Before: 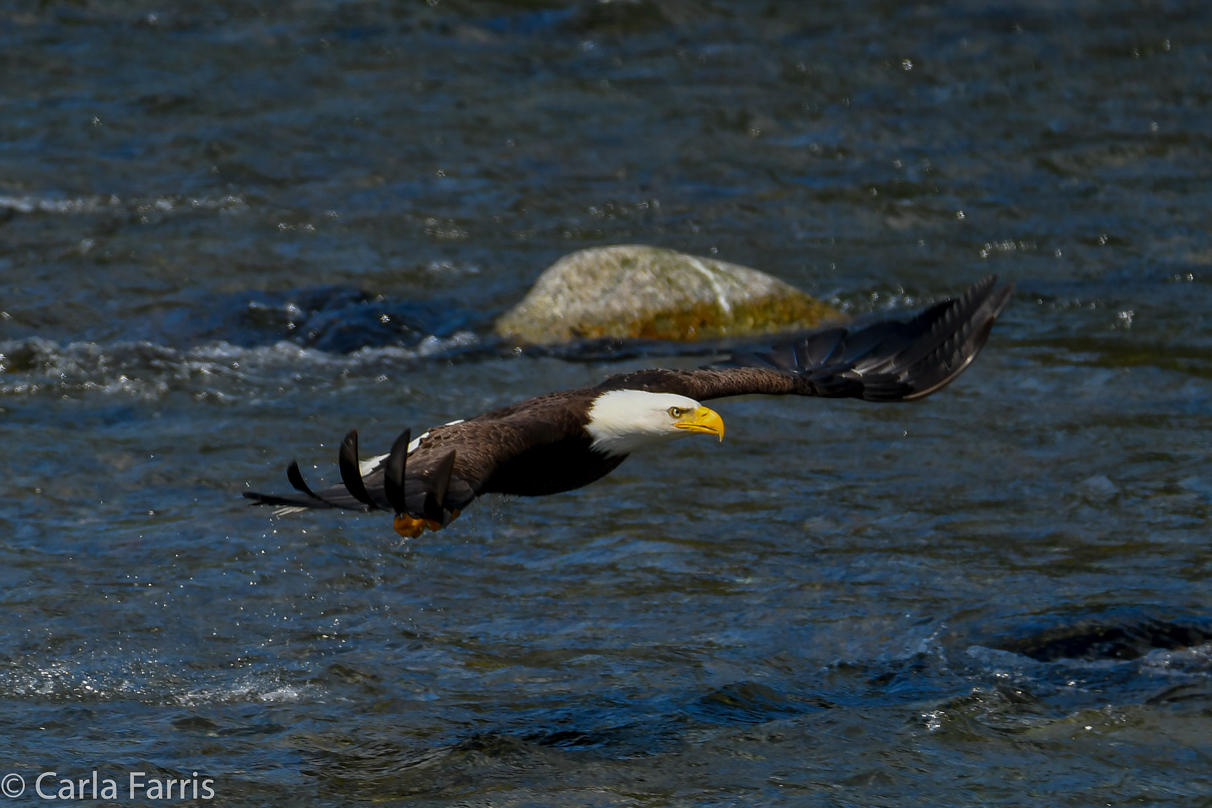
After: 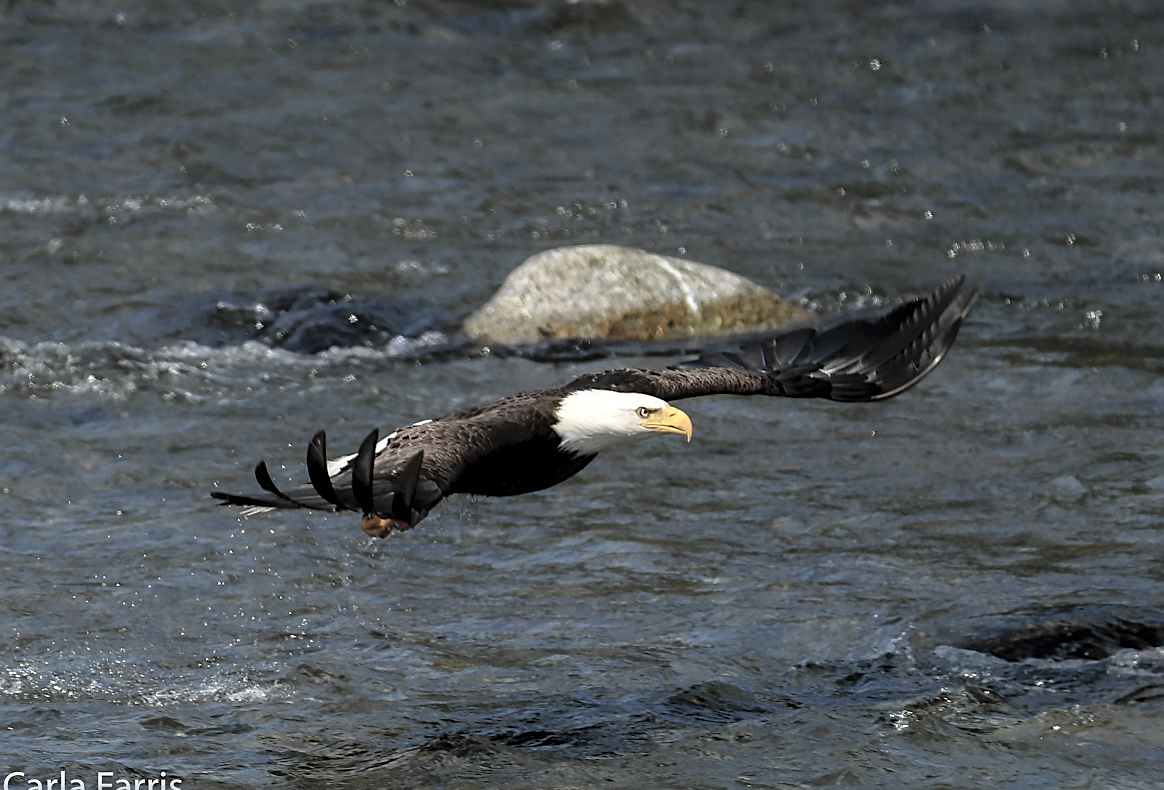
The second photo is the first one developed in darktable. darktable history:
tone equalizer: -8 EV -0.725 EV, -7 EV -0.705 EV, -6 EV -0.639 EV, -5 EV -0.397 EV, -3 EV 0.392 EV, -2 EV 0.6 EV, -1 EV 0.697 EV, +0 EV 0.758 EV
crop and rotate: left 2.711%, right 1.223%, bottom 2.197%
contrast brightness saturation: brightness 0.182, saturation -0.485
sharpen: on, module defaults
